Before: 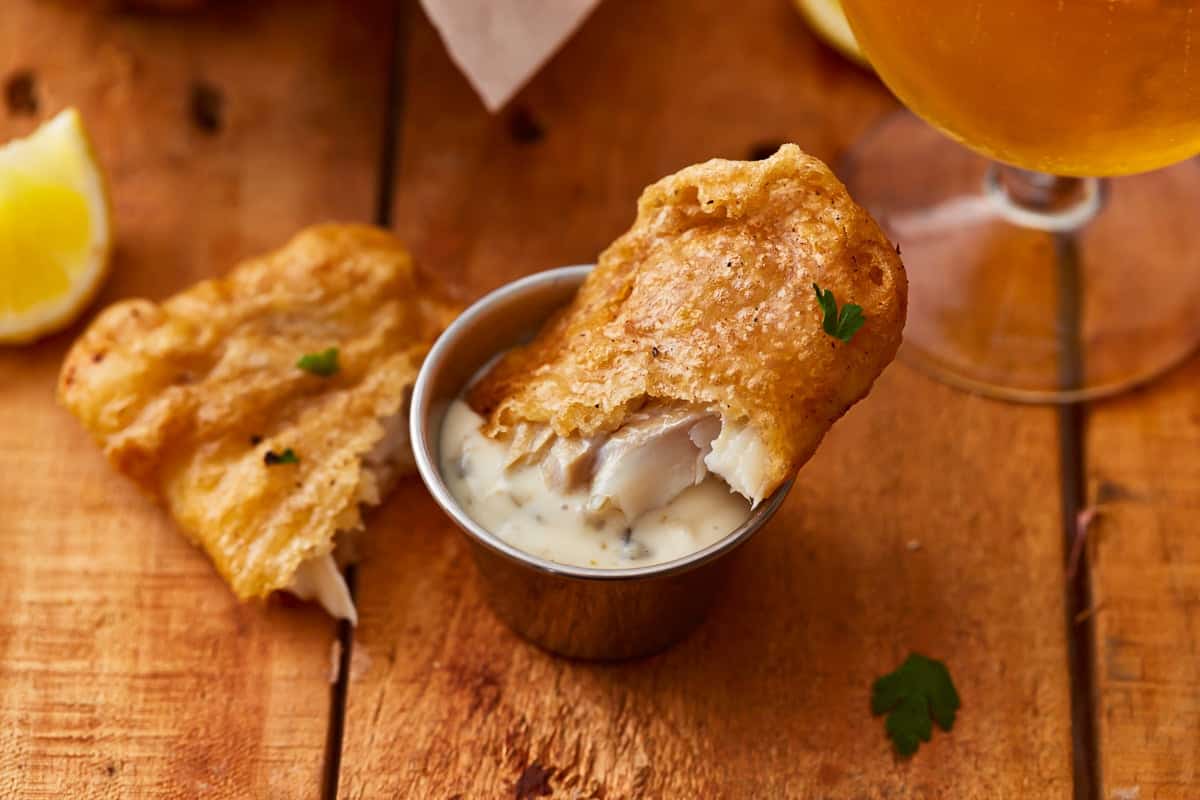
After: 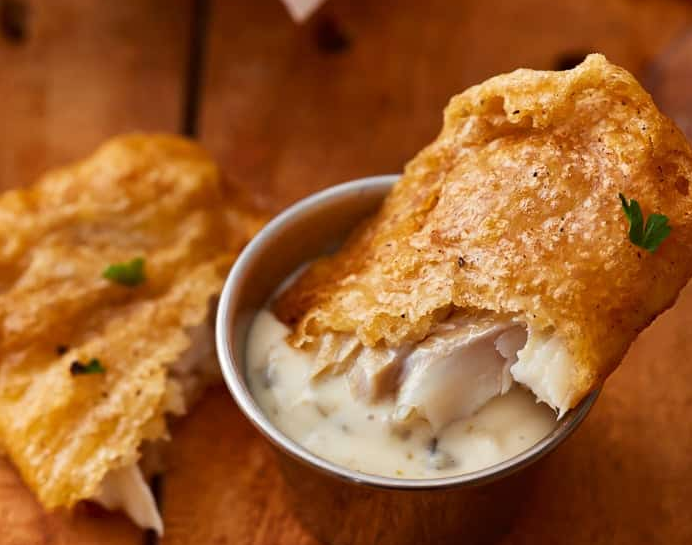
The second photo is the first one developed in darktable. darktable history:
crop: left 16.237%, top 11.297%, right 26.047%, bottom 20.5%
